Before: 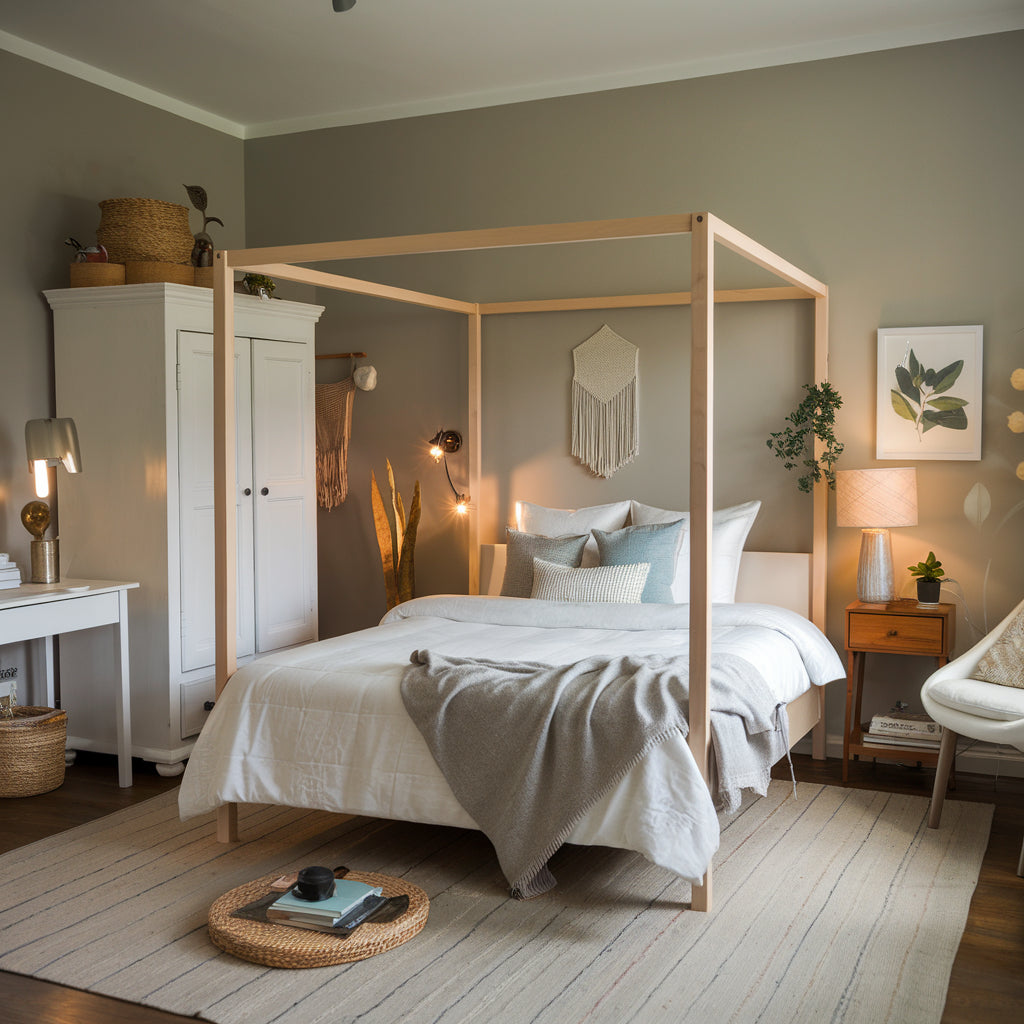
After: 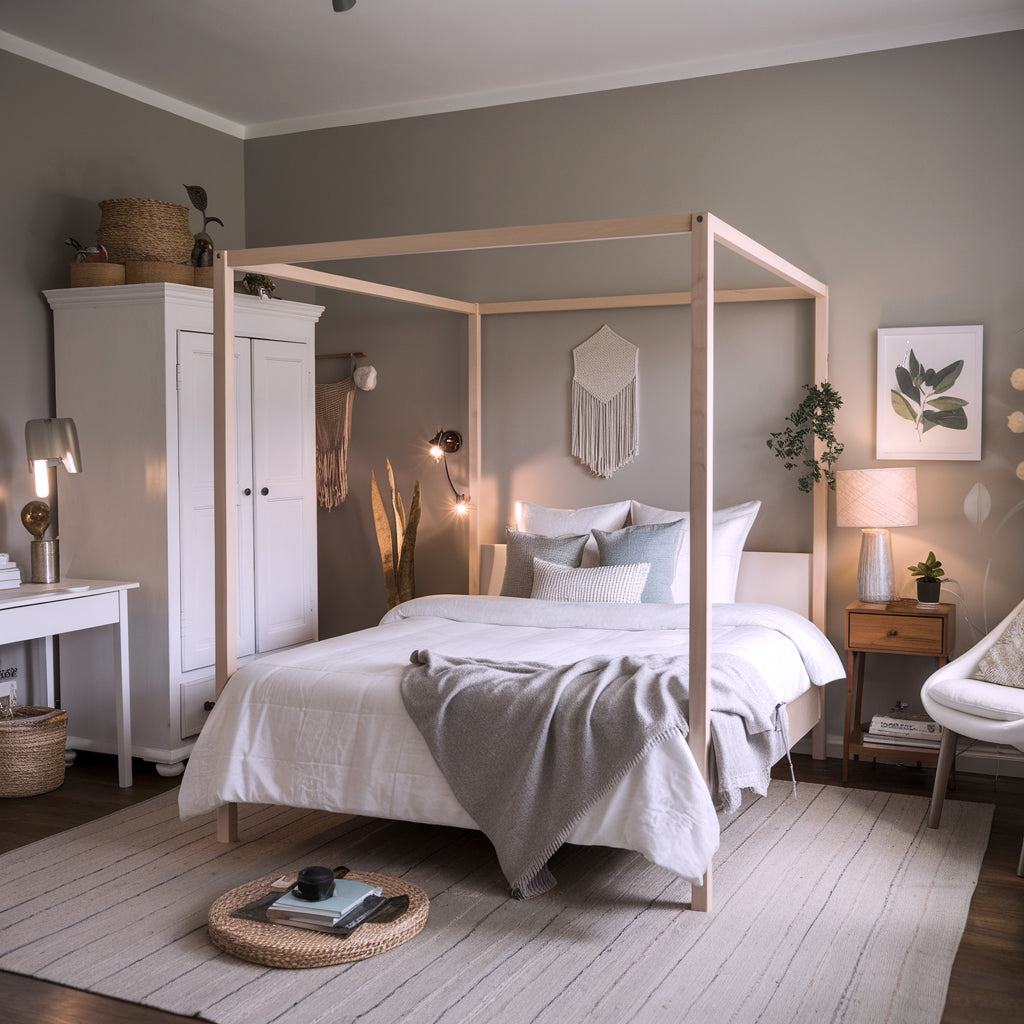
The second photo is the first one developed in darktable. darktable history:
white balance: red 1.066, blue 1.119
contrast brightness saturation: contrast 0.1, saturation -0.36
